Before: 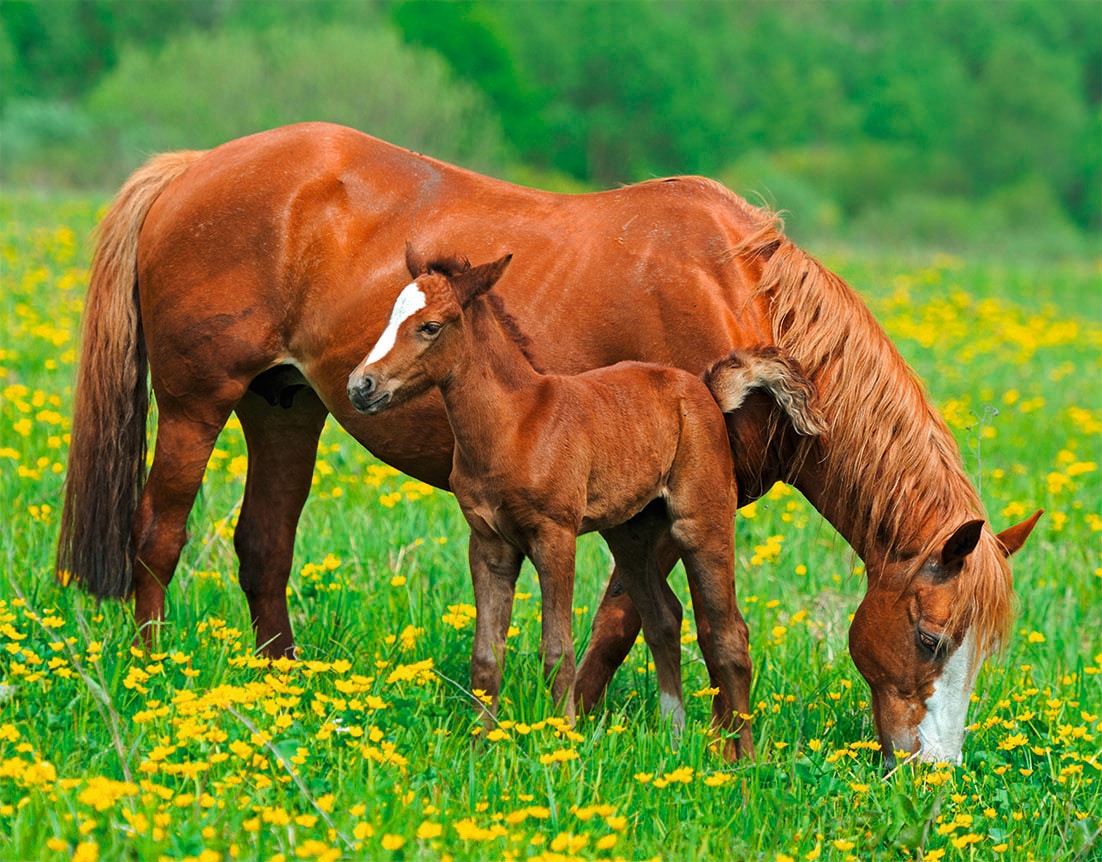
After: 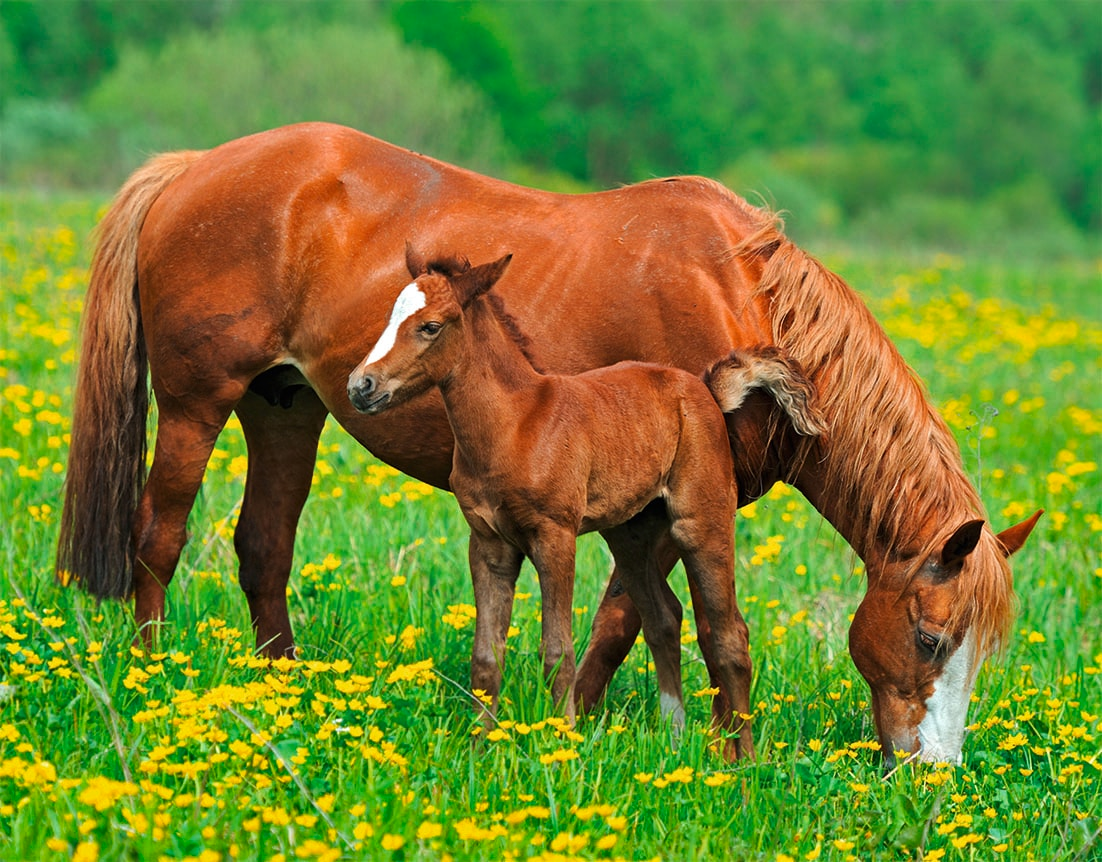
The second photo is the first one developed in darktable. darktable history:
exposure: exposure 0.014 EV, compensate highlight preservation false
shadows and highlights: soften with gaussian
